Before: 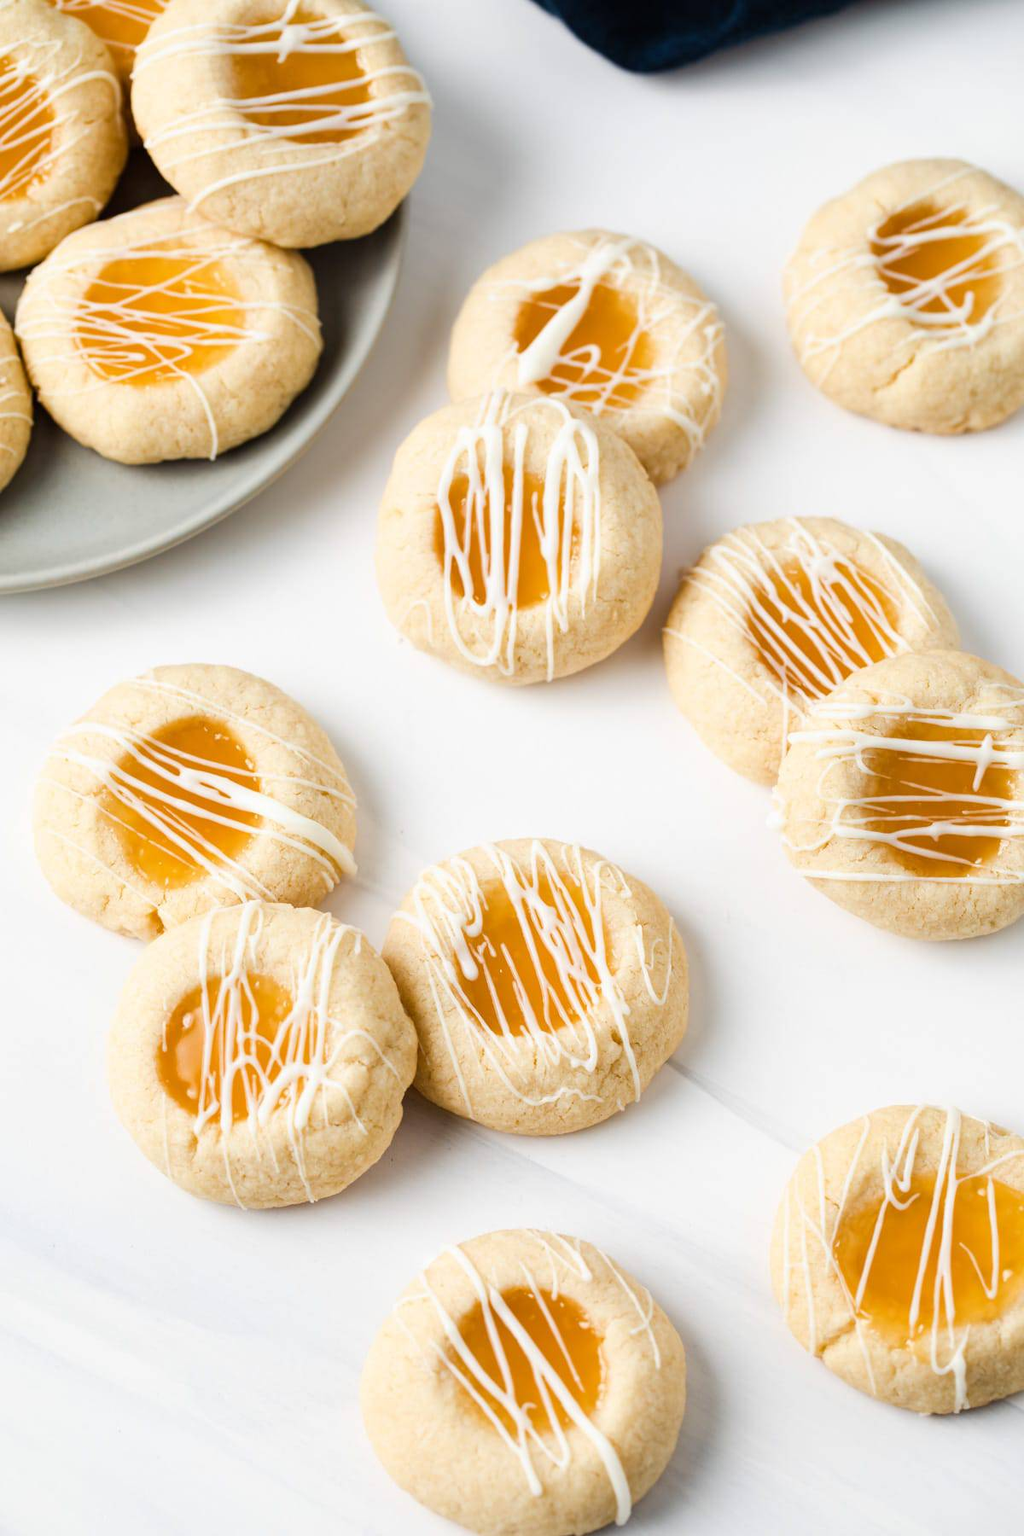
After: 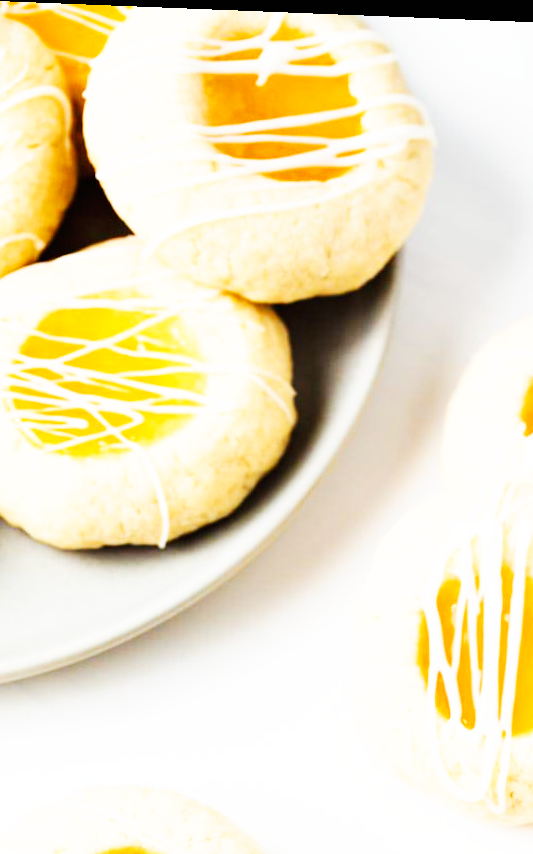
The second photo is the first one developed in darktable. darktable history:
crop and rotate: left 10.817%, top 0.062%, right 47.194%, bottom 53.626%
base curve: curves: ch0 [(0, 0) (0.007, 0.004) (0.027, 0.03) (0.046, 0.07) (0.207, 0.54) (0.442, 0.872) (0.673, 0.972) (1, 1)], preserve colors none
rotate and perspective: rotation 2.27°, automatic cropping off
